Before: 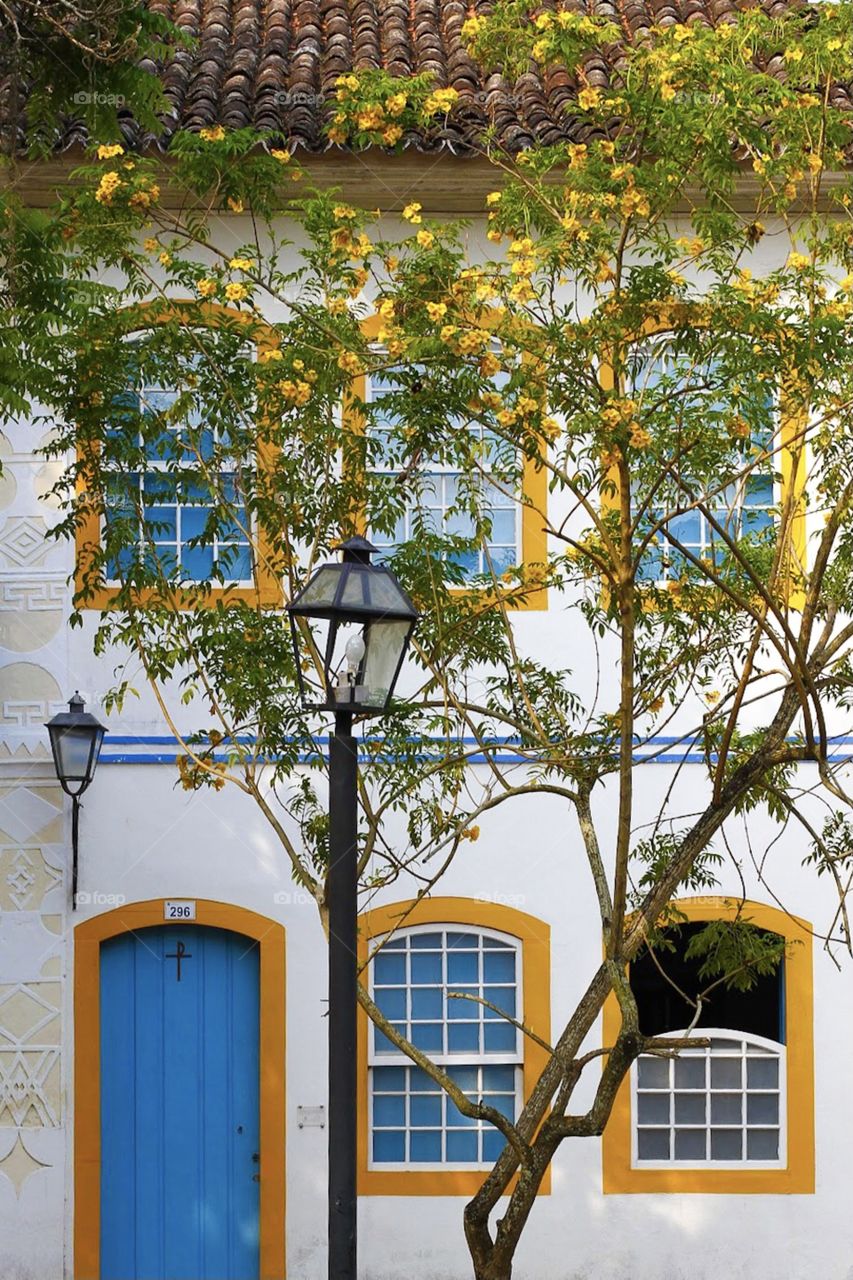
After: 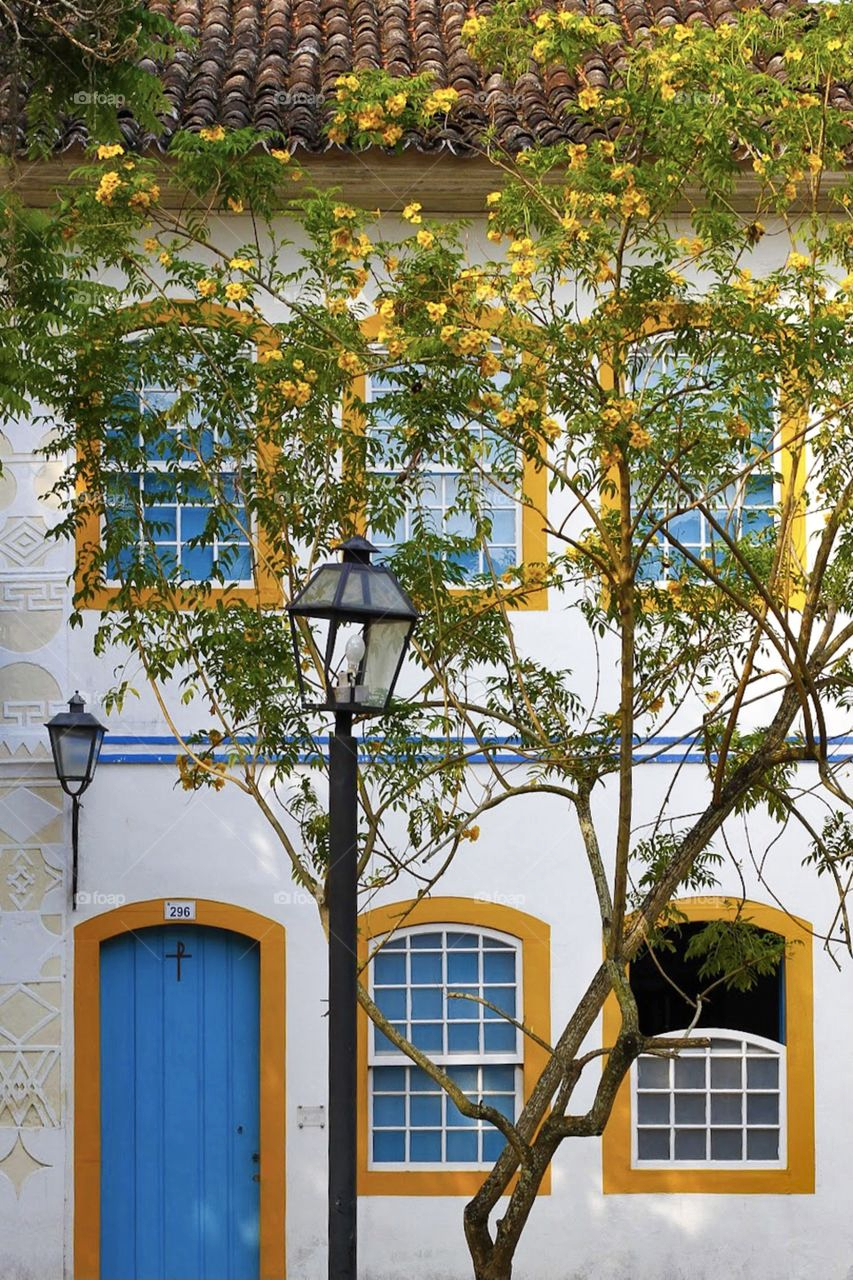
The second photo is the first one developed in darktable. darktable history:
shadows and highlights: soften with gaussian
local contrast: mode bilateral grid, contrast 10, coarseness 24, detail 115%, midtone range 0.2
